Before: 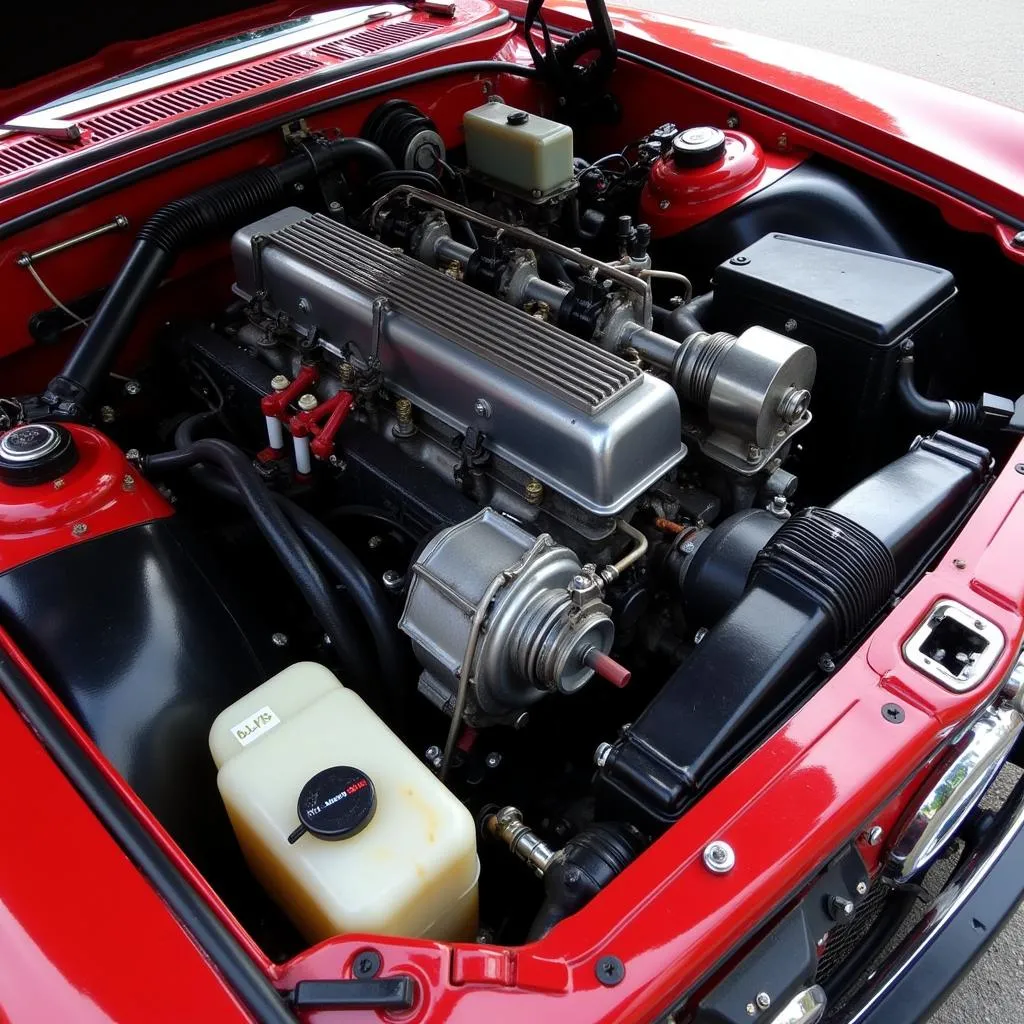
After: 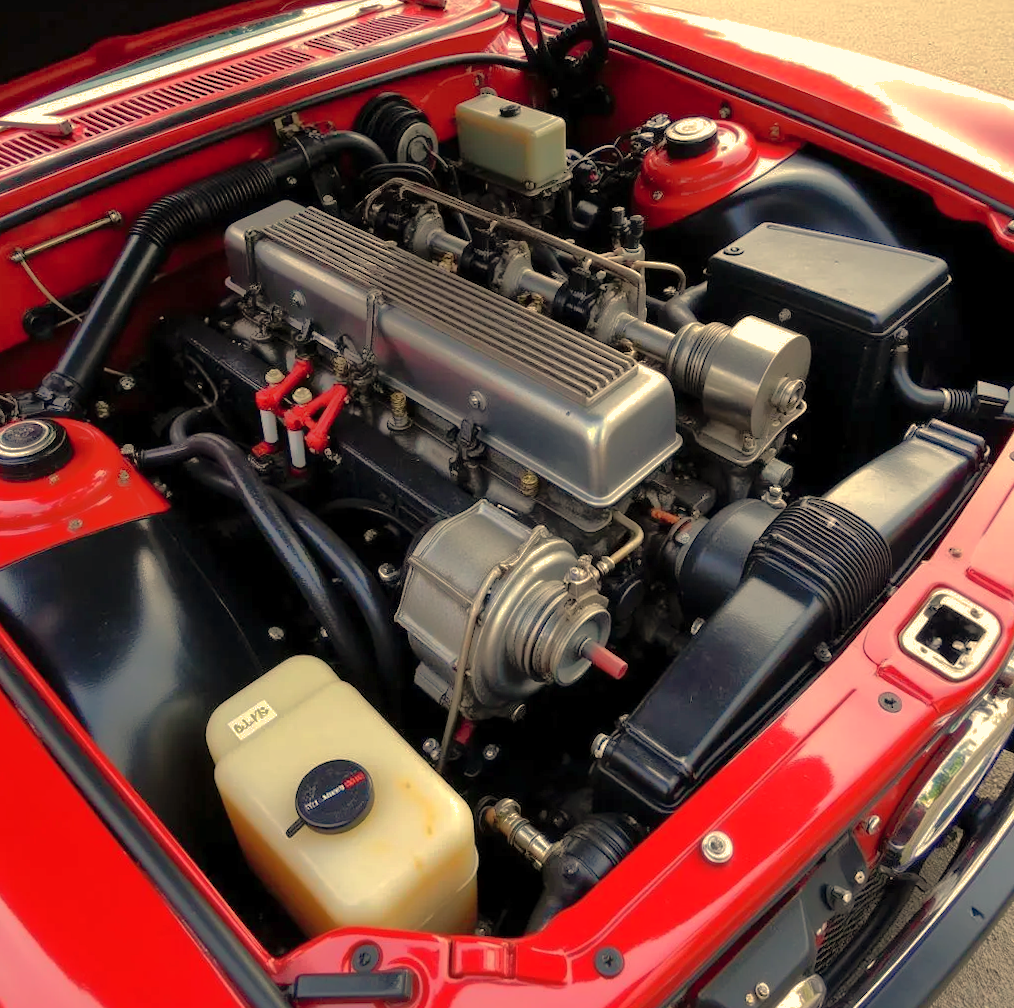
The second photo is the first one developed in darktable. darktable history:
shadows and highlights: shadows 60, highlights -60
rotate and perspective: rotation -0.45°, automatic cropping original format, crop left 0.008, crop right 0.992, crop top 0.012, crop bottom 0.988
white balance: red 1.138, green 0.996, blue 0.812
